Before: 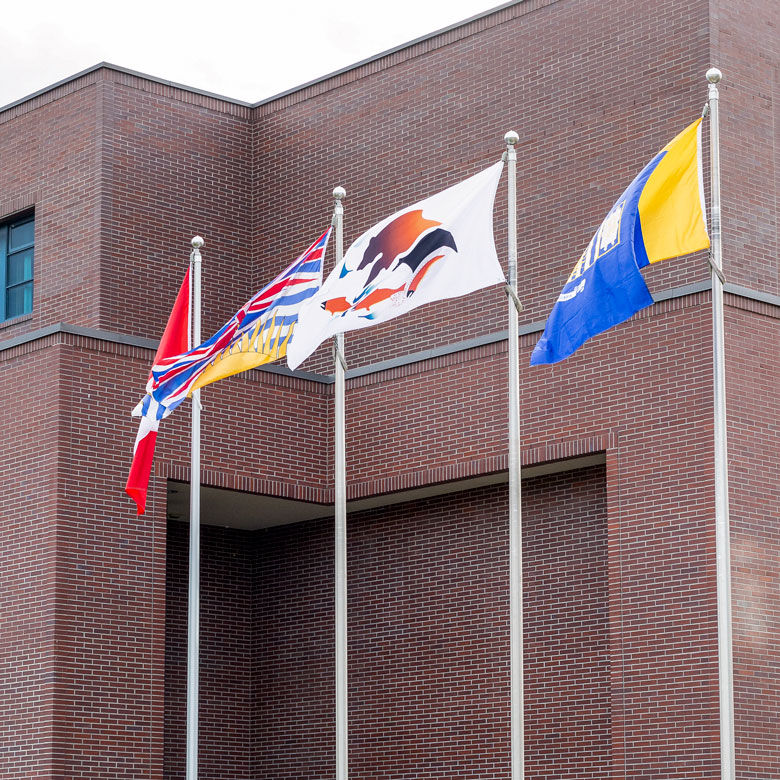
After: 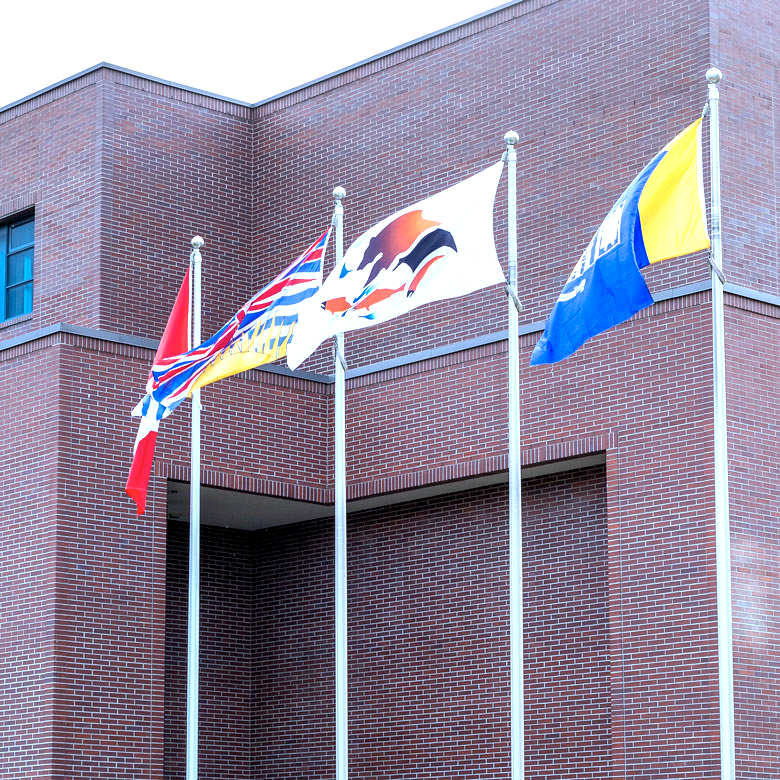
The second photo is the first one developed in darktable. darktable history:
color calibration: illuminant custom, x 0.389, y 0.387, temperature 3845.2 K
levels: gray 50.86%, levels [0.016, 0.492, 0.969]
exposure: exposure 0.509 EV, compensate highlight preservation false
